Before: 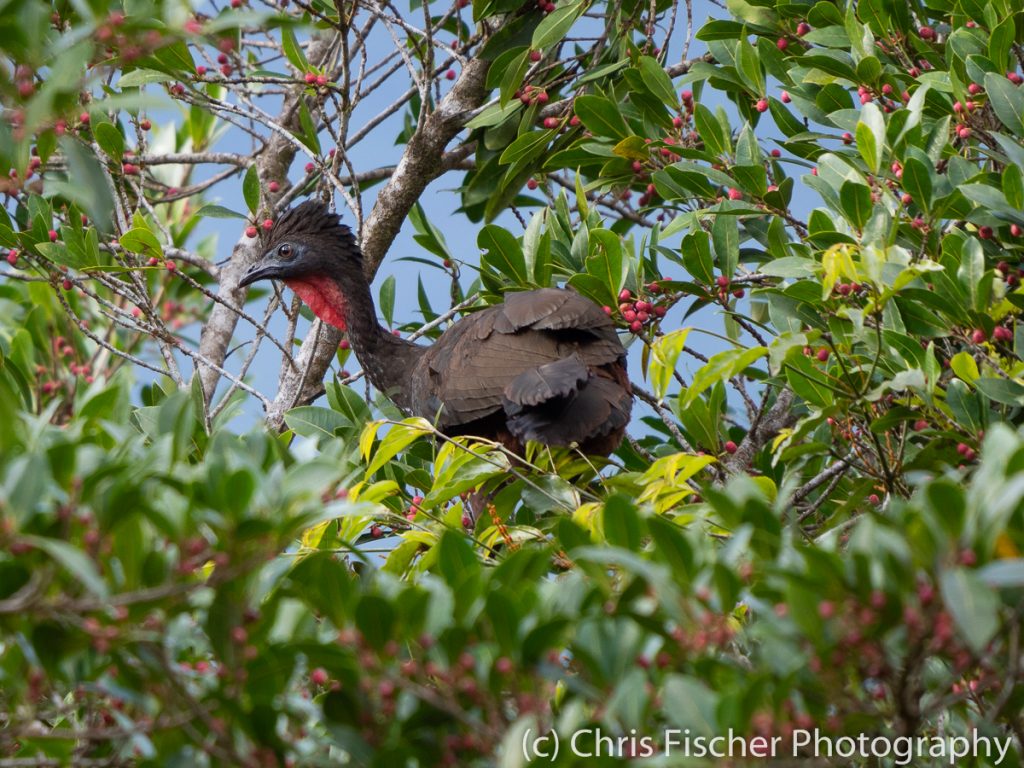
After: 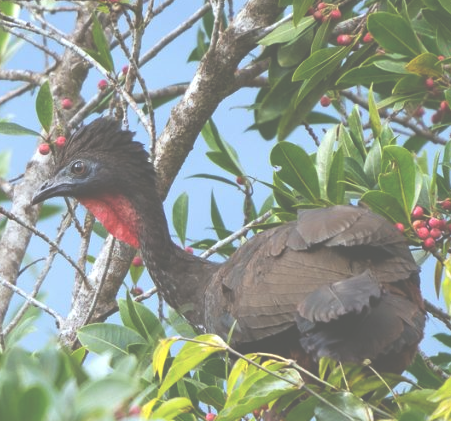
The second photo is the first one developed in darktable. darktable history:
exposure: black level correction -0.071, exposure 0.5 EV, compensate highlight preservation false
crop: left 20.248%, top 10.86%, right 35.675%, bottom 34.321%
color balance: lift [1.004, 1.002, 1.002, 0.998], gamma [1, 1.007, 1.002, 0.993], gain [1, 0.977, 1.013, 1.023], contrast -3.64%
